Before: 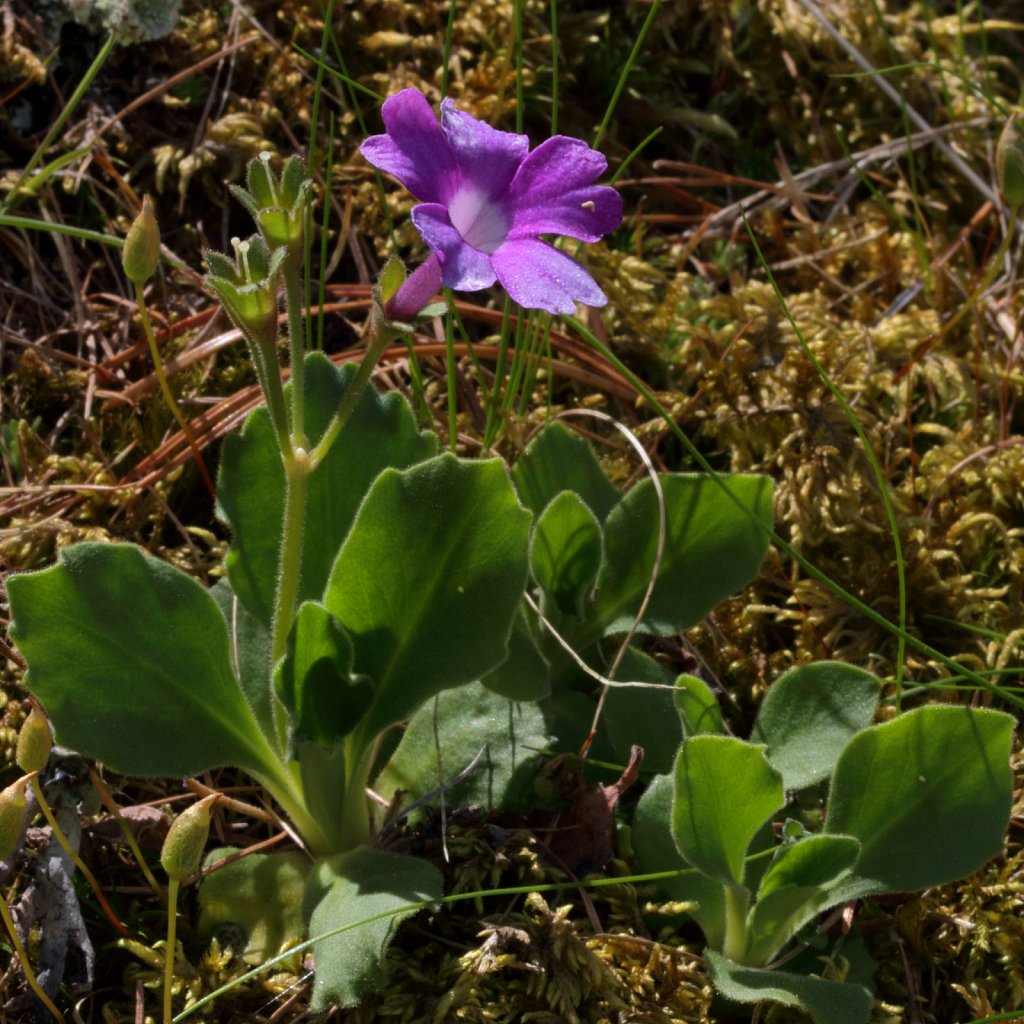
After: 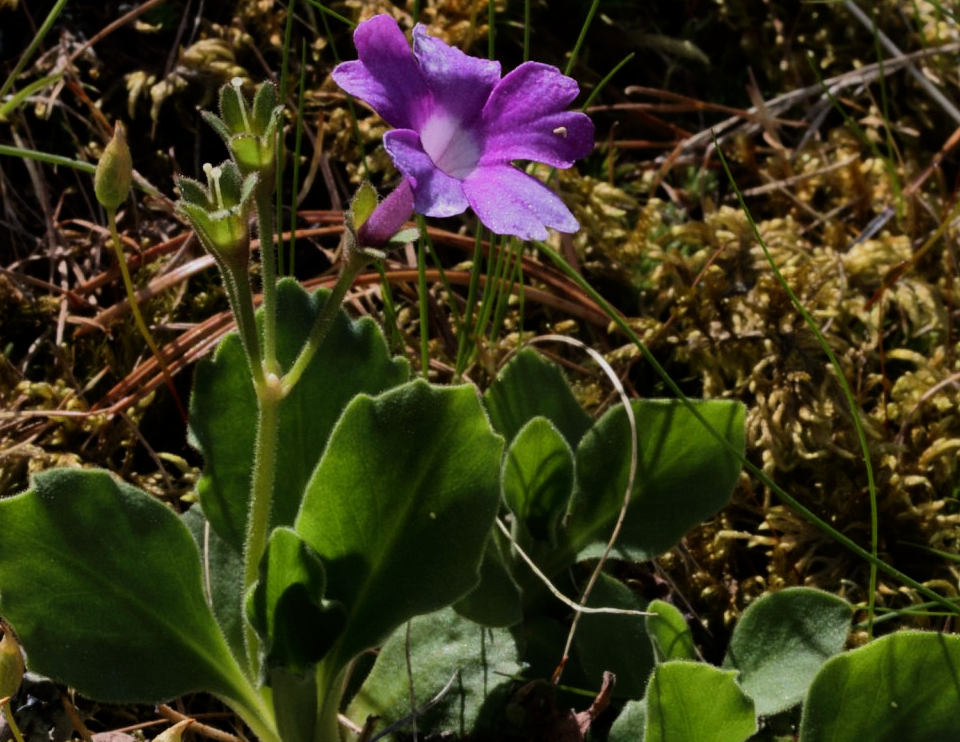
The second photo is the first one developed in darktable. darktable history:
filmic rgb: black relative exposure -7.5 EV, white relative exposure 5 EV, hardness 3.31, contrast 1.3, contrast in shadows safe
crop: left 2.737%, top 7.287%, right 3.421%, bottom 20.179%
